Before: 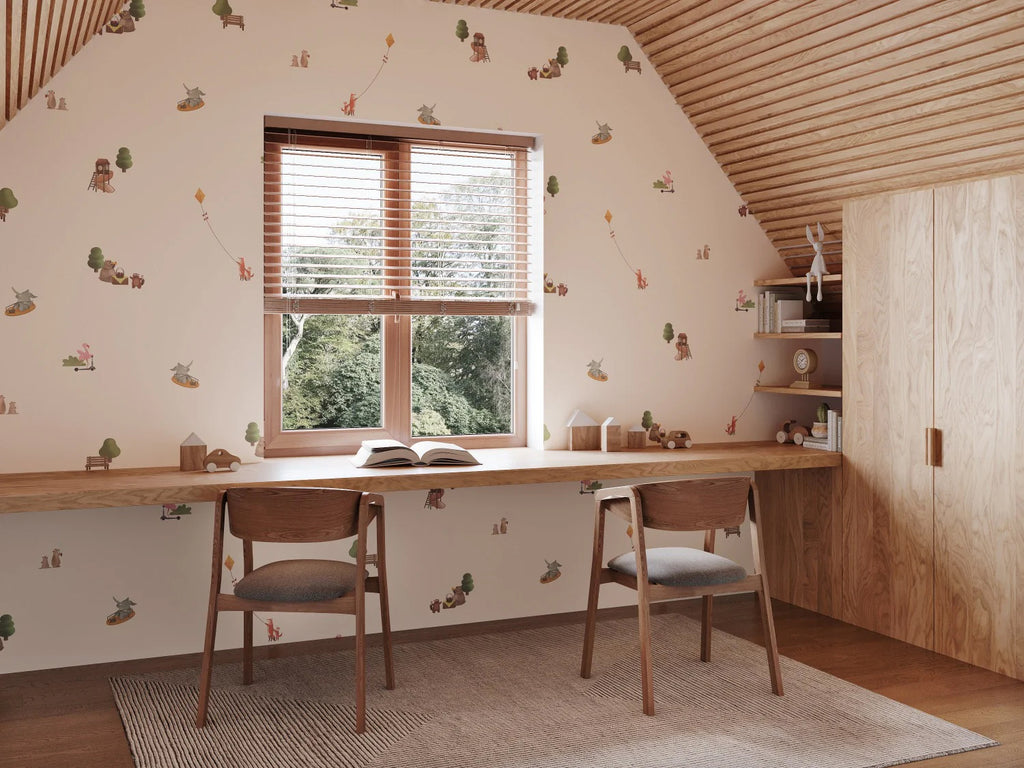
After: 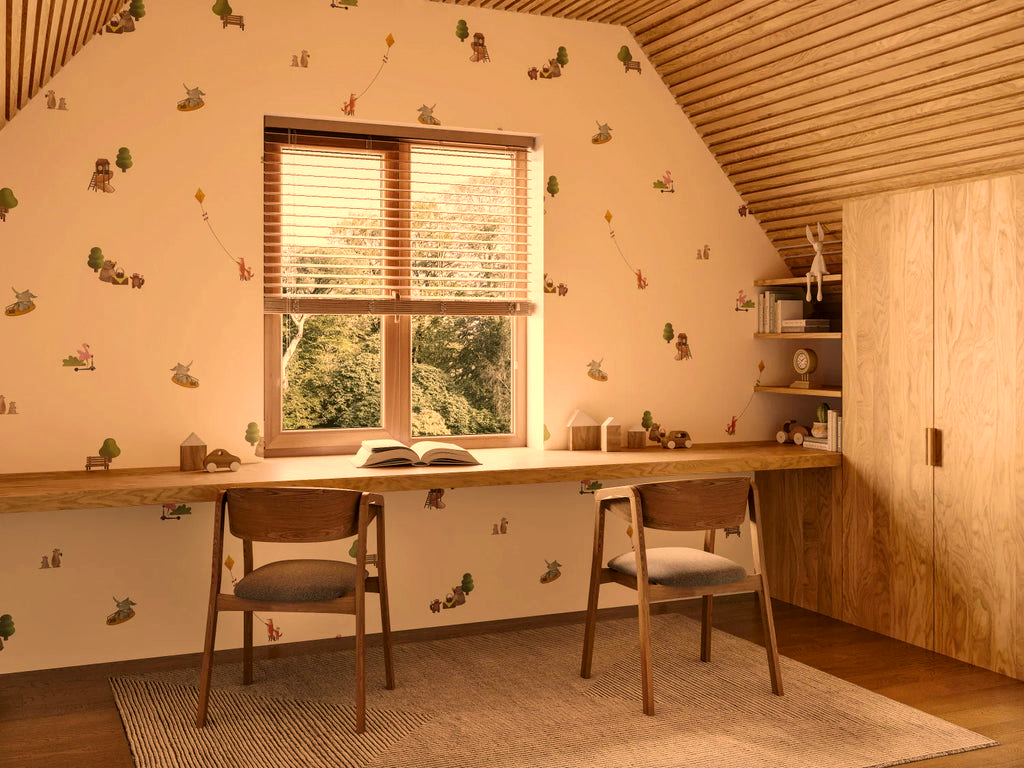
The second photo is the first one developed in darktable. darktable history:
velvia: on, module defaults
local contrast: on, module defaults
color correction: highlights a* 18.36, highlights b* 35.49, shadows a* 1.66, shadows b* 6.08, saturation 1.04
